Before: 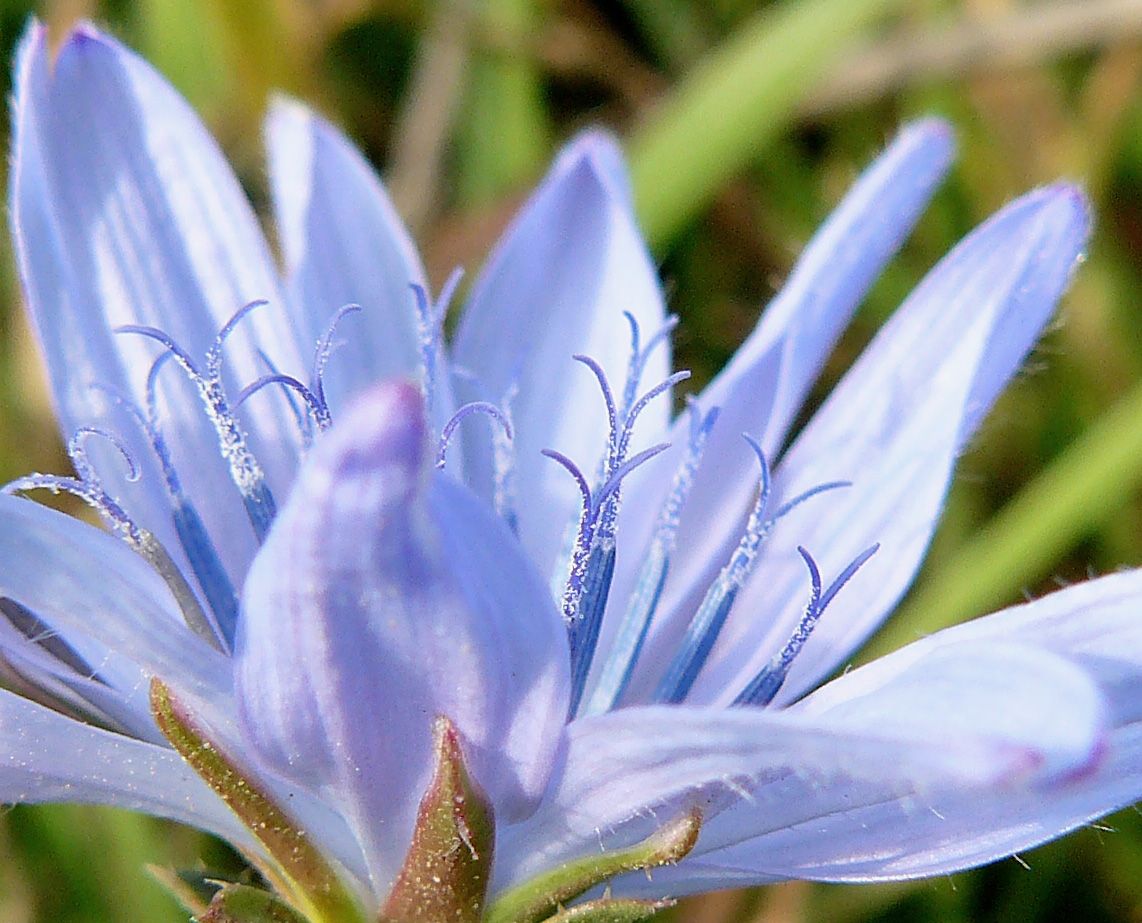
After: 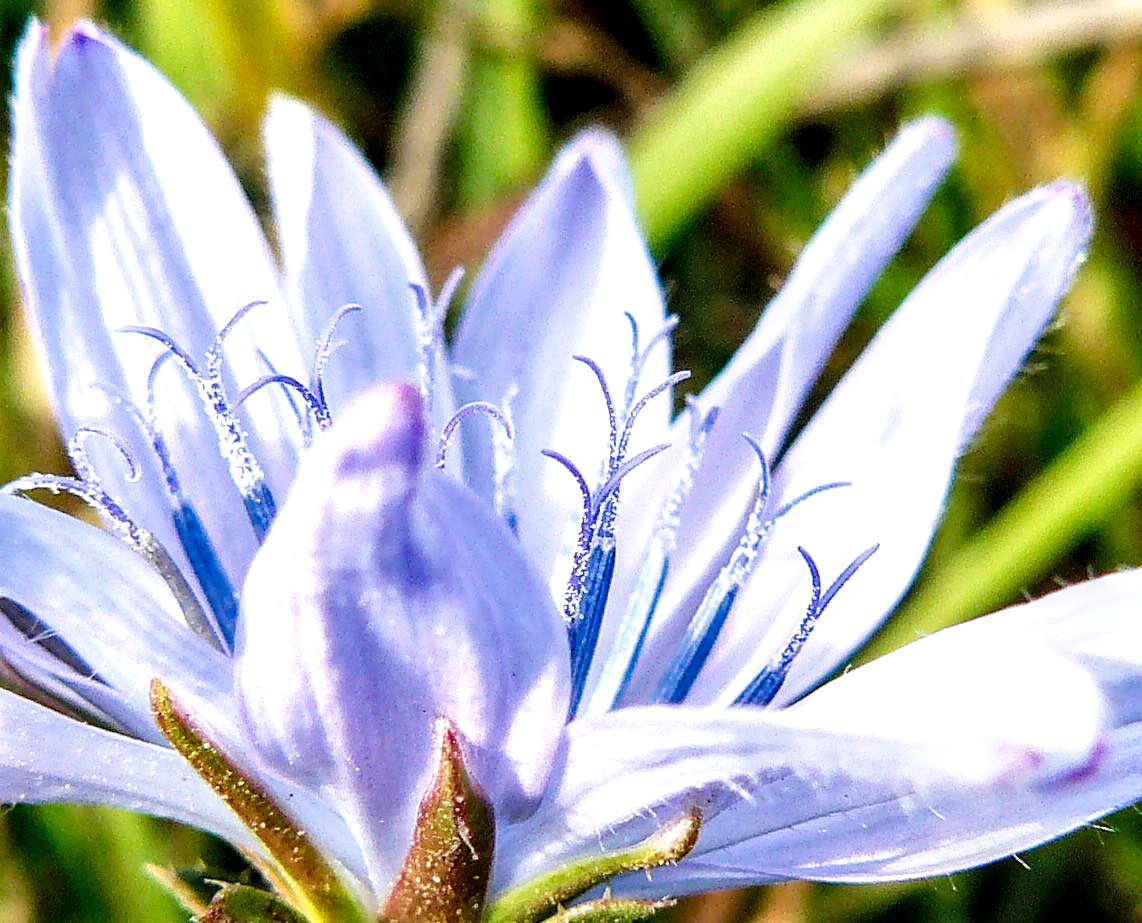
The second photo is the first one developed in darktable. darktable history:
local contrast: detail 160%
exposure: exposure 0.208 EV, compensate exposure bias true, compensate highlight preservation false
tone curve: curves: ch0 [(0, 0) (0.187, 0.12) (0.384, 0.363) (0.618, 0.698) (0.754, 0.857) (0.875, 0.956) (1, 0.987)]; ch1 [(0, 0) (0.402, 0.36) (0.476, 0.466) (0.501, 0.501) (0.518, 0.514) (0.564, 0.608) (0.614, 0.664) (0.692, 0.744) (1, 1)]; ch2 [(0, 0) (0.435, 0.412) (0.483, 0.481) (0.503, 0.503) (0.522, 0.535) (0.563, 0.601) (0.627, 0.699) (0.699, 0.753) (0.997, 0.858)], preserve colors none
